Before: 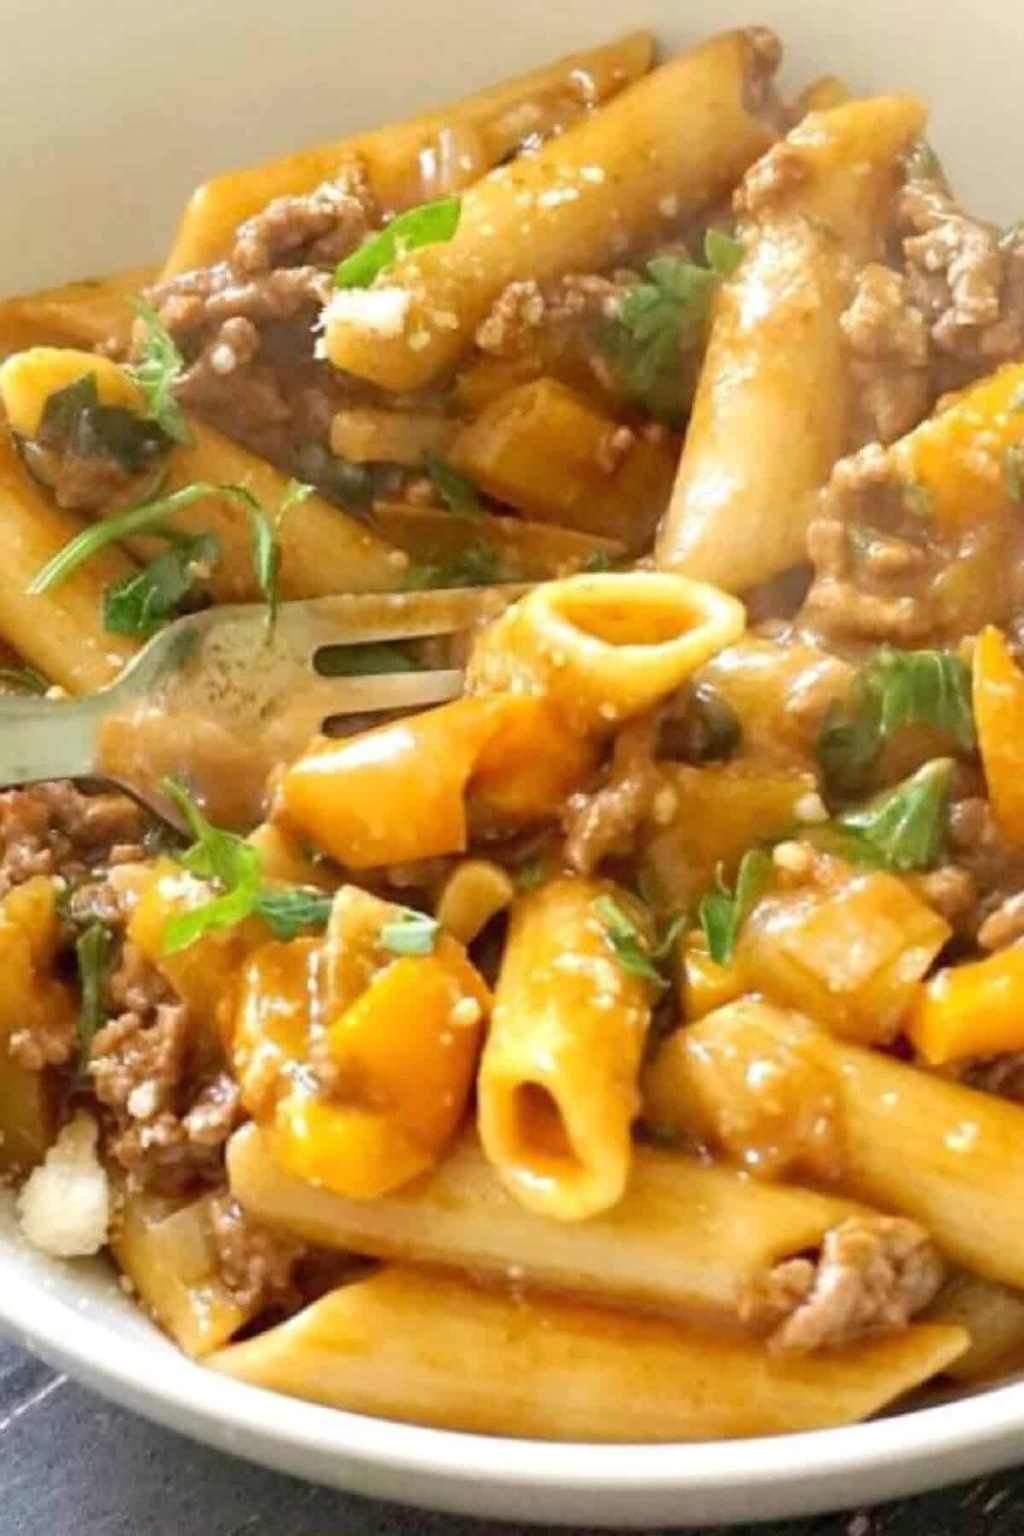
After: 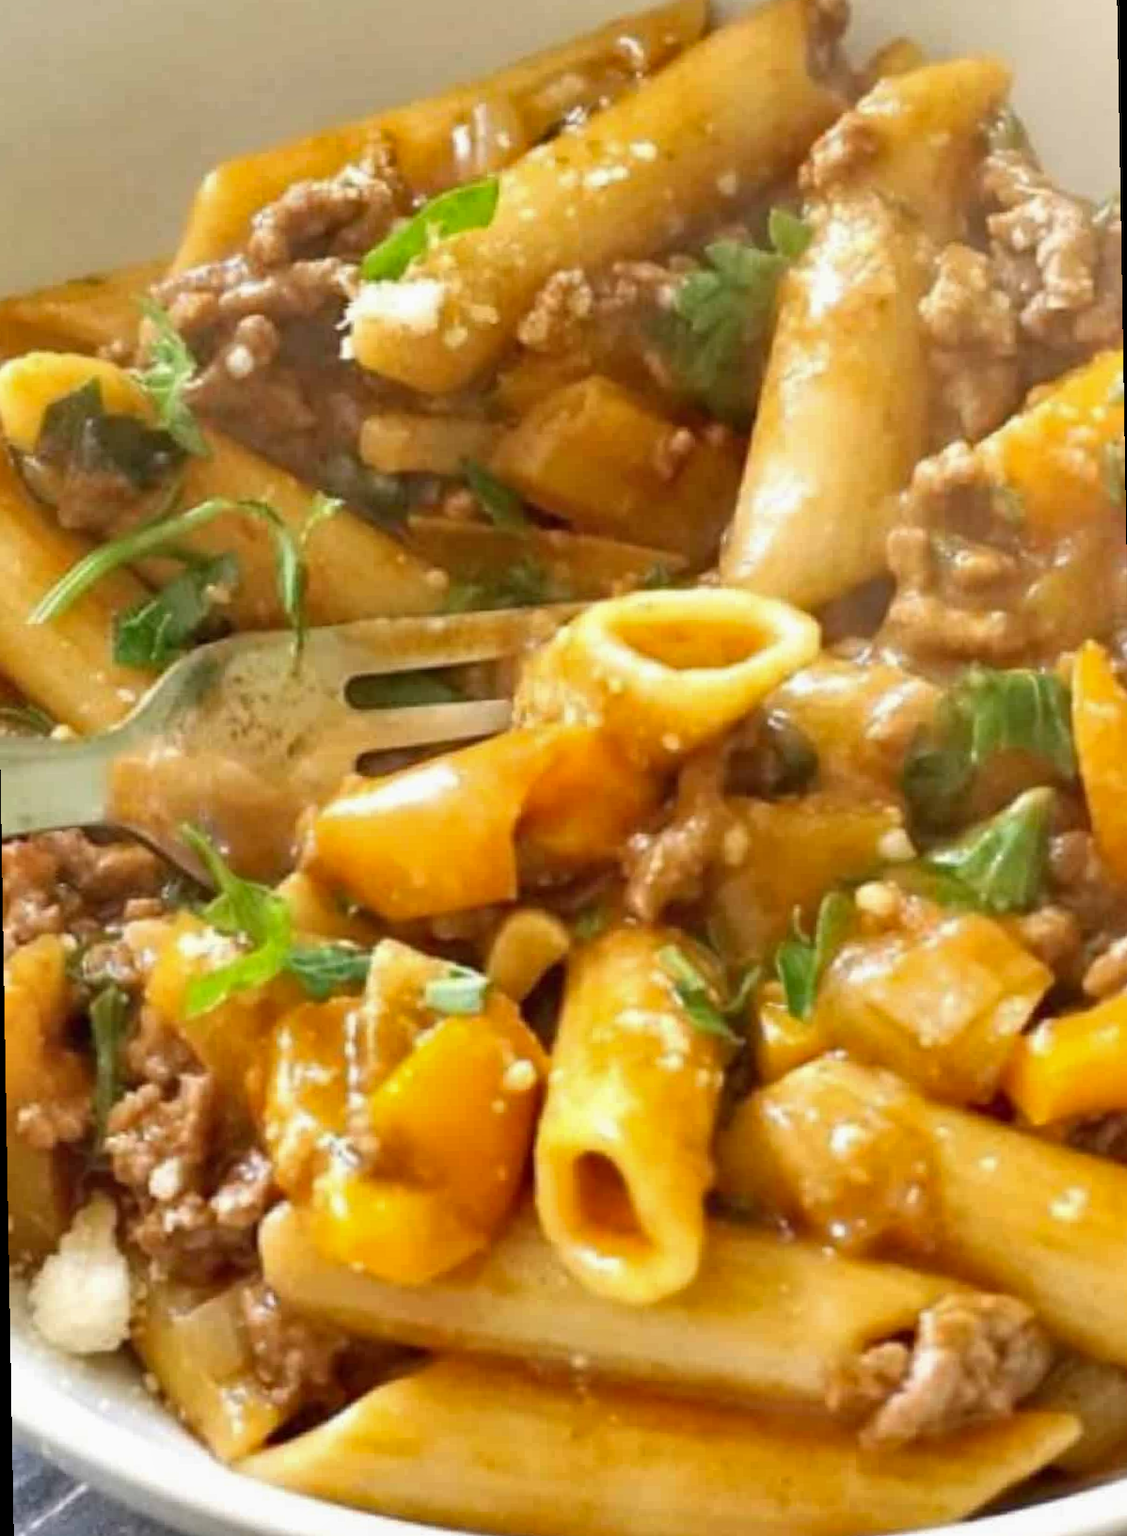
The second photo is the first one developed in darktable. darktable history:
crop: top 0.448%, right 0.264%, bottom 5.045%
rotate and perspective: rotation -1°, crop left 0.011, crop right 0.989, crop top 0.025, crop bottom 0.975
shadows and highlights: shadows 43.71, white point adjustment -1.46, soften with gaussian
